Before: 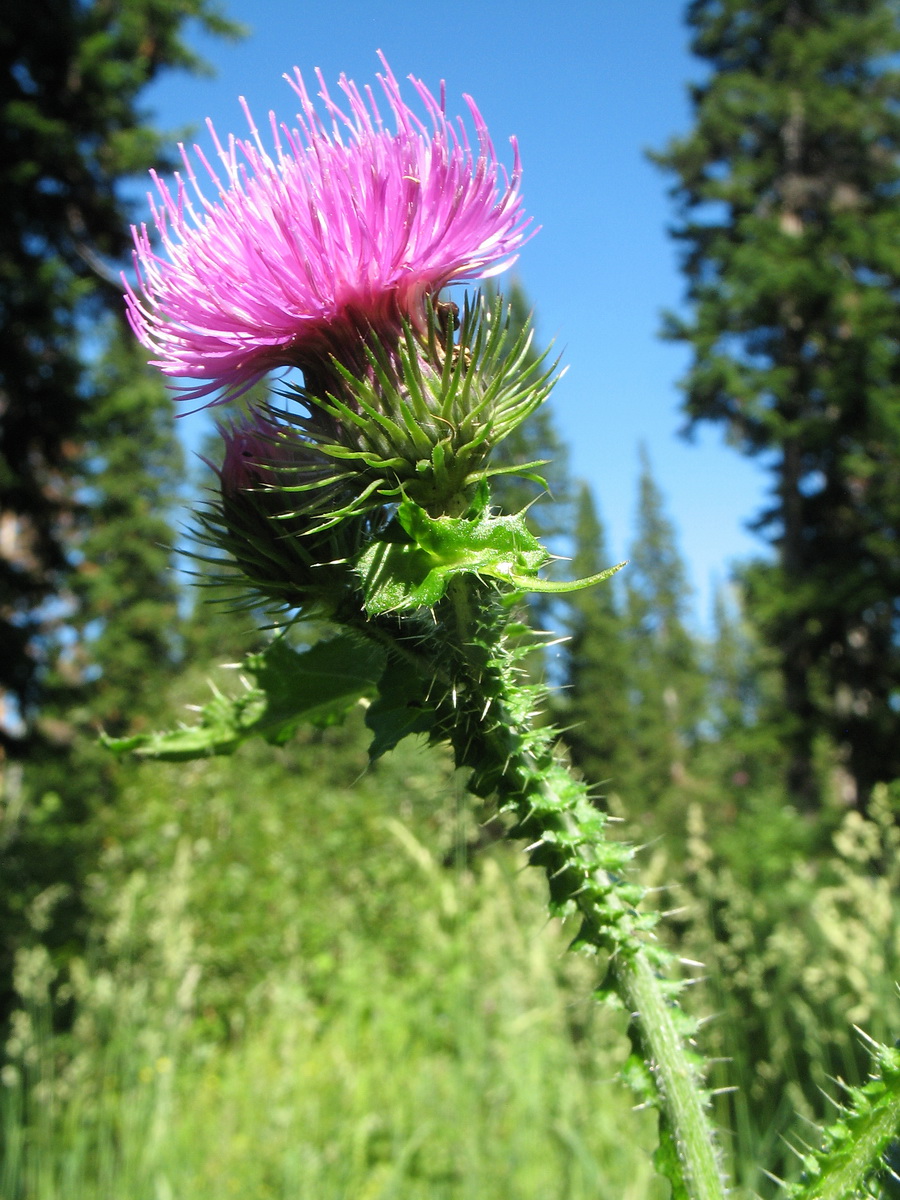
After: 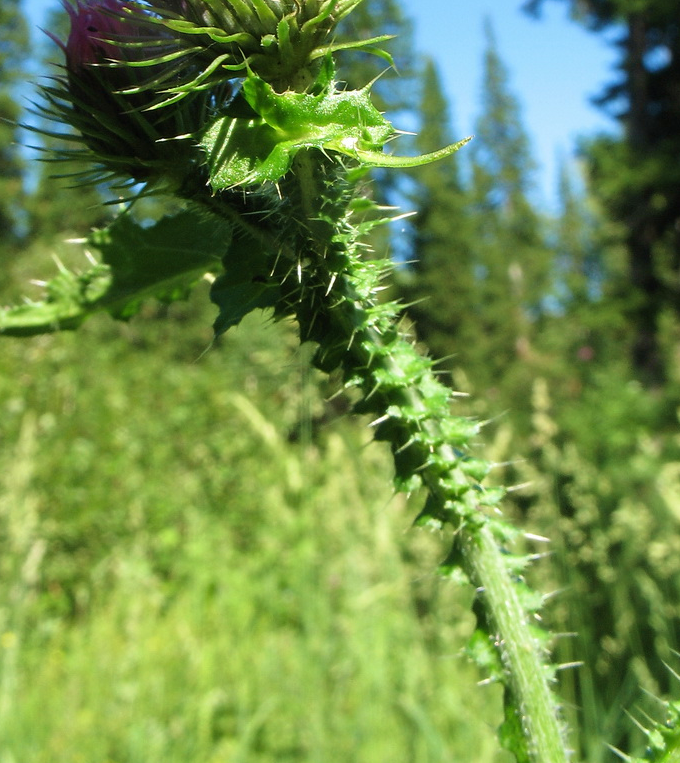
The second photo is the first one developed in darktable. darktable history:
local contrast: mode bilateral grid, contrast 20, coarseness 49, detail 102%, midtone range 0.2
velvia: on, module defaults
crop and rotate: left 17.256%, top 35.417%, right 7.175%, bottom 0.929%
